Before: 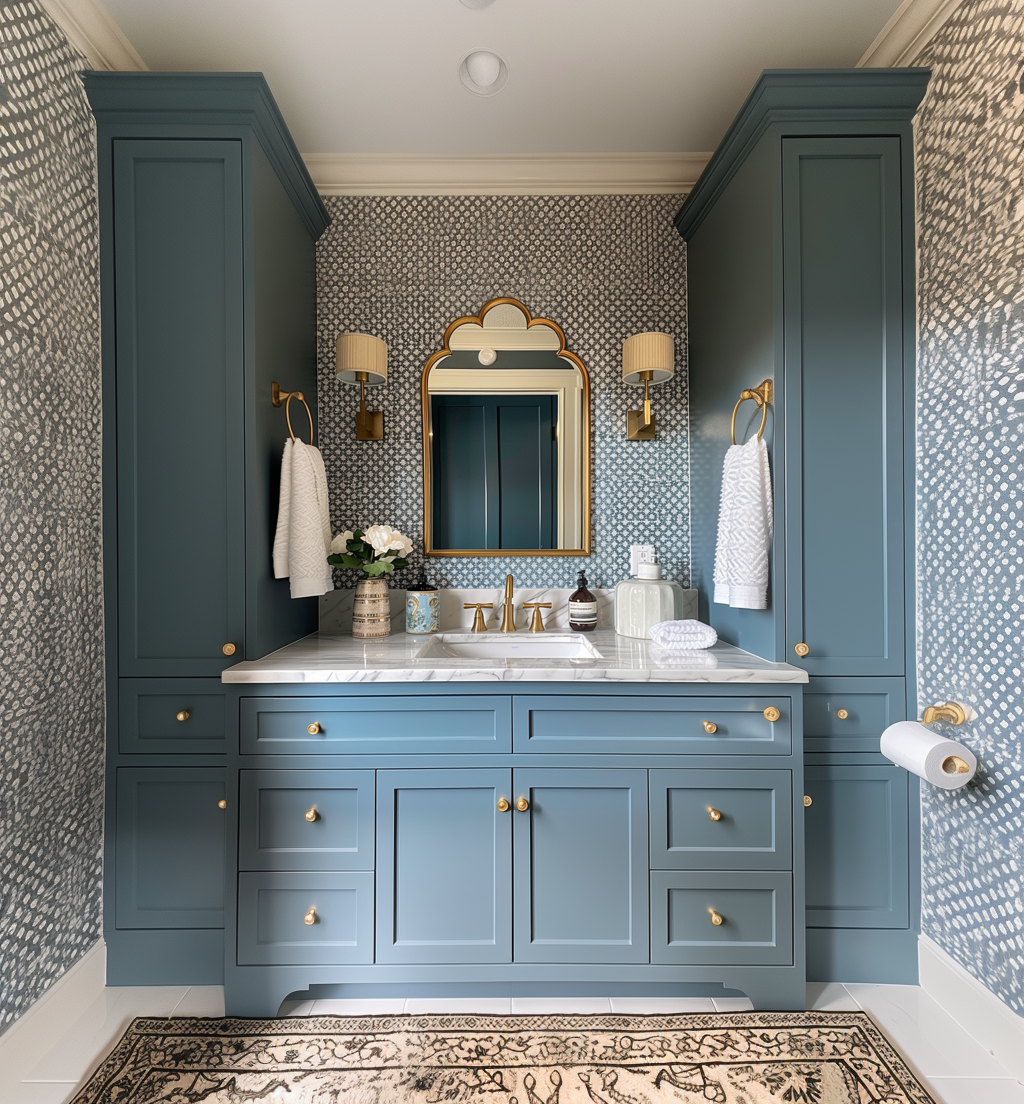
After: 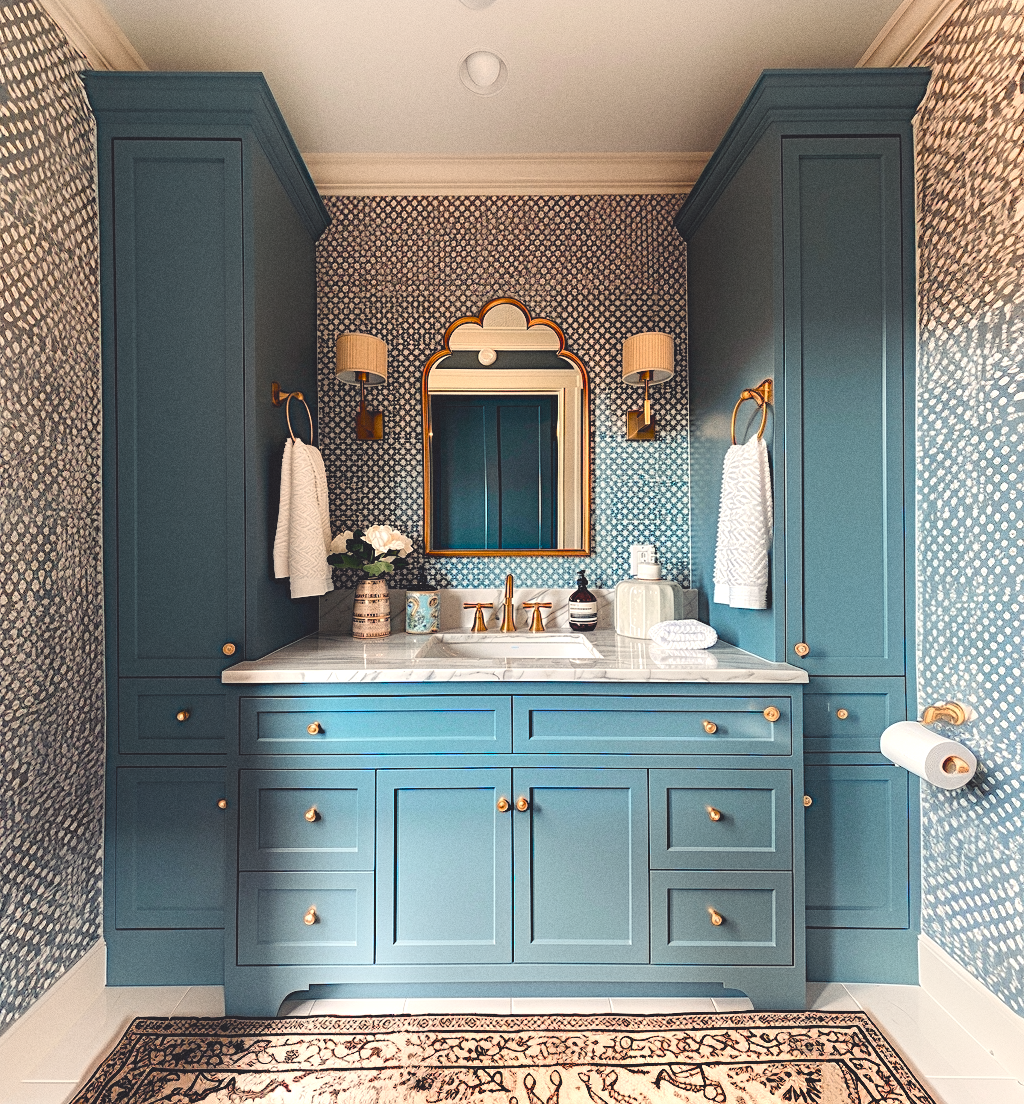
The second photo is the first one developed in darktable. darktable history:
contrast equalizer "negative clarity": octaves 7, y [[0.6 ×6], [0.55 ×6], [0 ×6], [0 ×6], [0 ×6]], mix -0.3
diffuse or sharpen "_builtin_sharpen demosaicing | AA filter": edge sensitivity 1, 1st order anisotropy 100%, 2nd order anisotropy 100%, 3rd order anisotropy 100%, 4th order anisotropy 100%, 1st order speed -25%, 2nd order speed -25%, 3rd order speed -25%, 4th order speed -25%
diffuse or sharpen "bloom 20%": radius span 32, 1st order speed 50%, 2nd order speed 50%, 3rd order speed 50%, 4th order speed 50% | blend: blend mode normal, opacity 20%; mask: uniform (no mask)
grain "film": coarseness 0.09 ISO
rgb primaries "creative | pacific": red hue -0.042, red purity 1.1, green hue 0.047, green purity 1.12, blue hue -0.089, blue purity 0.88
tone equalizer "_builtin_contrast tone curve | soft": -8 EV -0.417 EV, -7 EV -0.389 EV, -6 EV -0.333 EV, -5 EV -0.222 EV, -3 EV 0.222 EV, -2 EV 0.333 EV, -1 EV 0.389 EV, +0 EV 0.417 EV, edges refinement/feathering 500, mask exposure compensation -1.57 EV, preserve details no
color equalizer "creative | pacific": saturation › orange 1.03, saturation › yellow 0.883, saturation › green 0.883, saturation › blue 1.08, saturation › magenta 1.05, hue › orange -4.88, hue › green 8.78, brightness › red 1.06, brightness › orange 1.08, brightness › yellow 0.916, brightness › green 0.916, brightness › cyan 1.04, brightness › blue 1.12, brightness › magenta 1.07 | blend: blend mode normal, opacity 100%; mask: uniform (no mask)
color balance rgb "creative | pacific film": shadows lift › chroma 3%, shadows lift › hue 280.8°, power › hue 330°, highlights gain › chroma 3%, highlights gain › hue 75.6°, global offset › luminance 1.5%, perceptual saturation grading › global saturation 20%, perceptual saturation grading › highlights -25%, perceptual saturation grading › shadows 50%, global vibrance 30%
